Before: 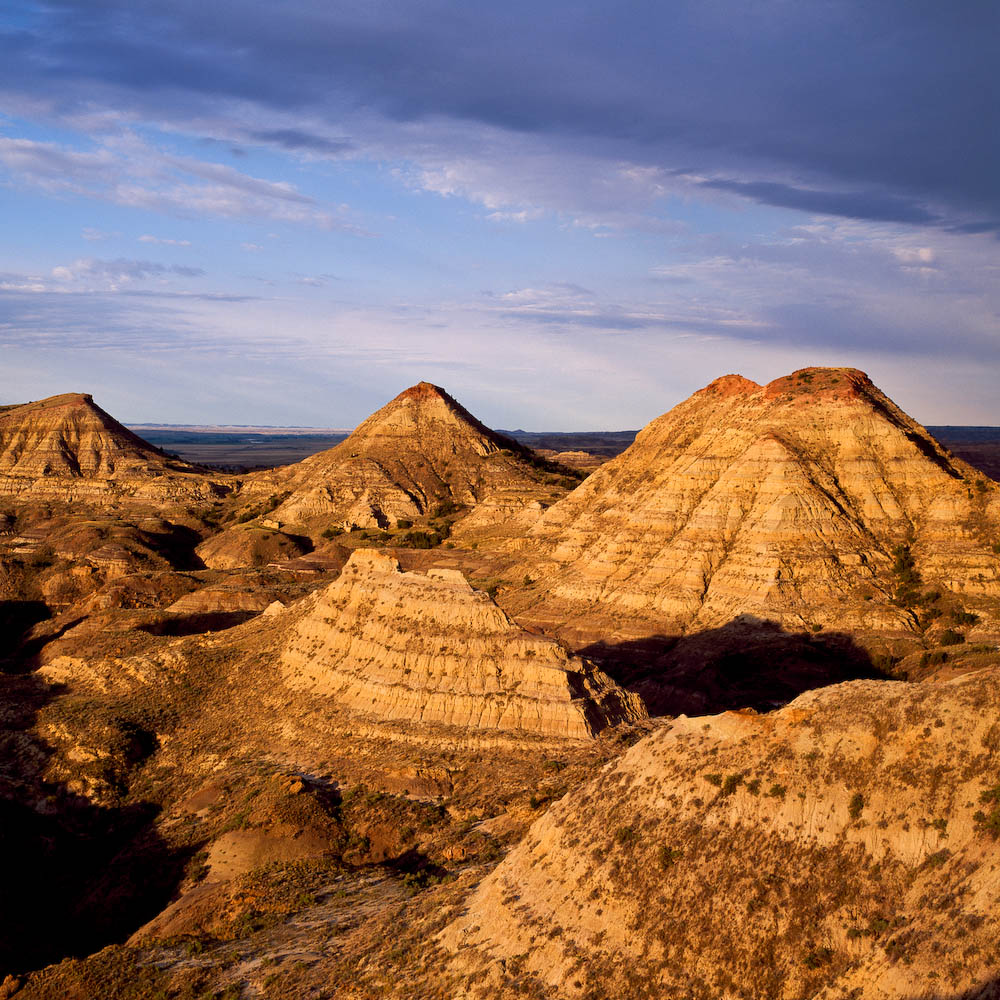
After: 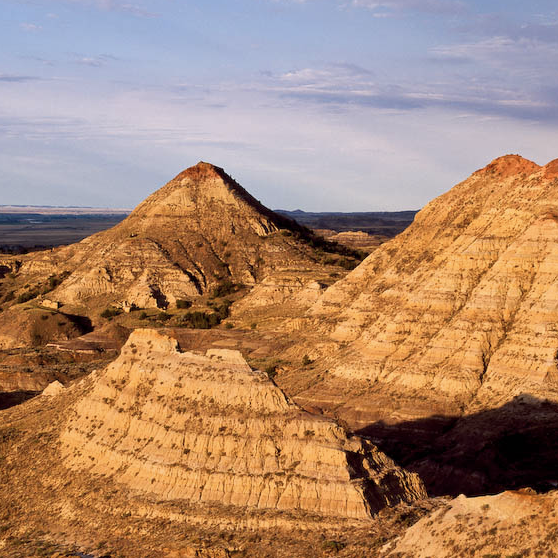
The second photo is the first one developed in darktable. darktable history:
crop and rotate: left 22.13%, top 22.054%, right 22.026%, bottom 22.102%
color correction: saturation 0.85
